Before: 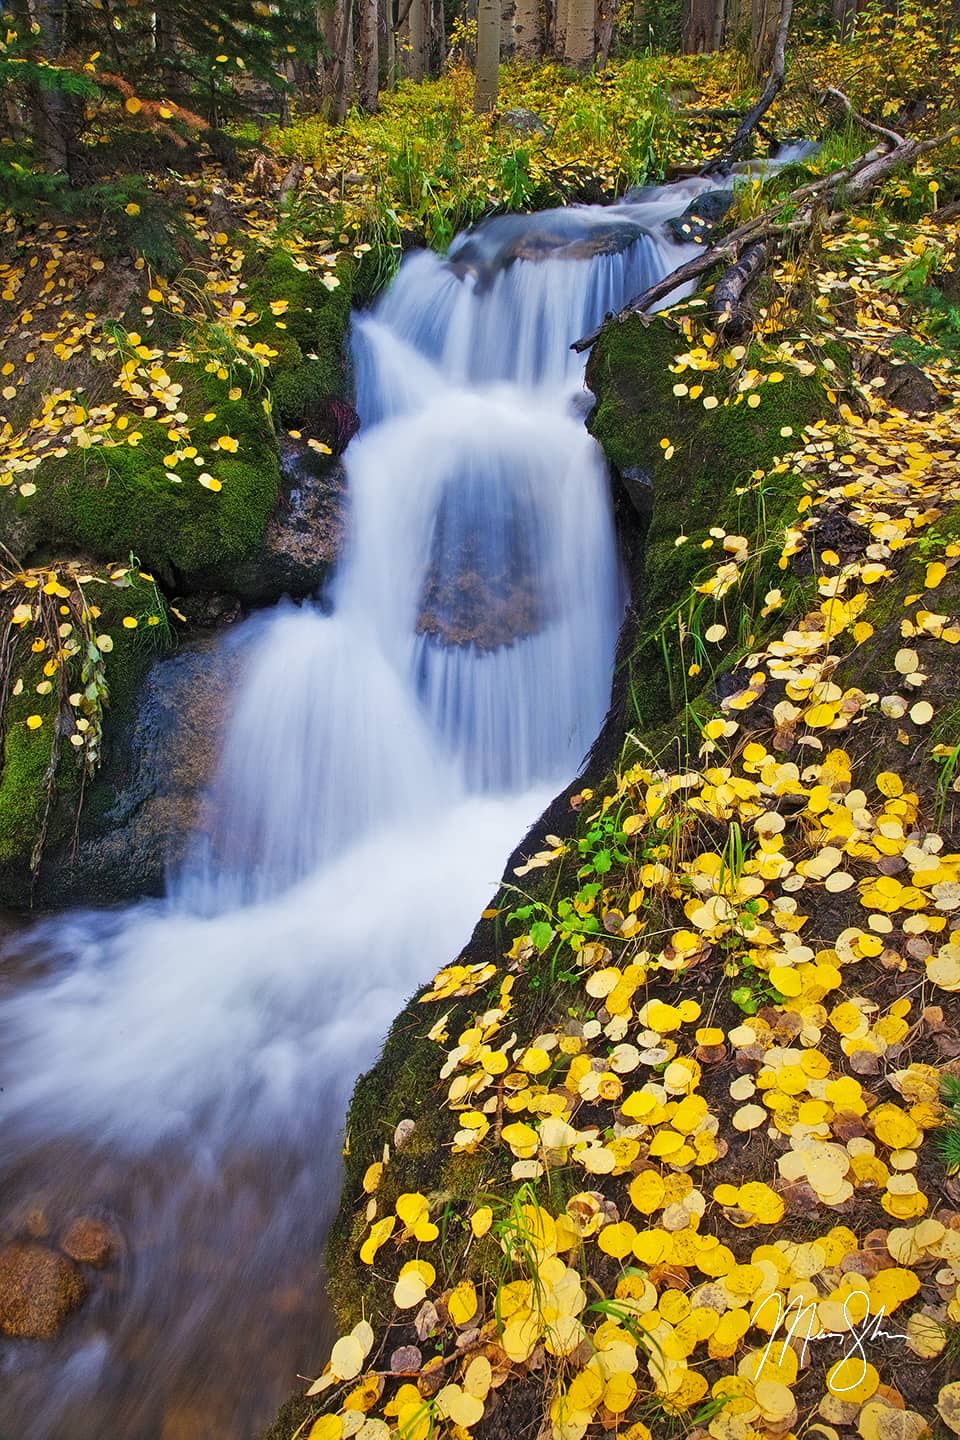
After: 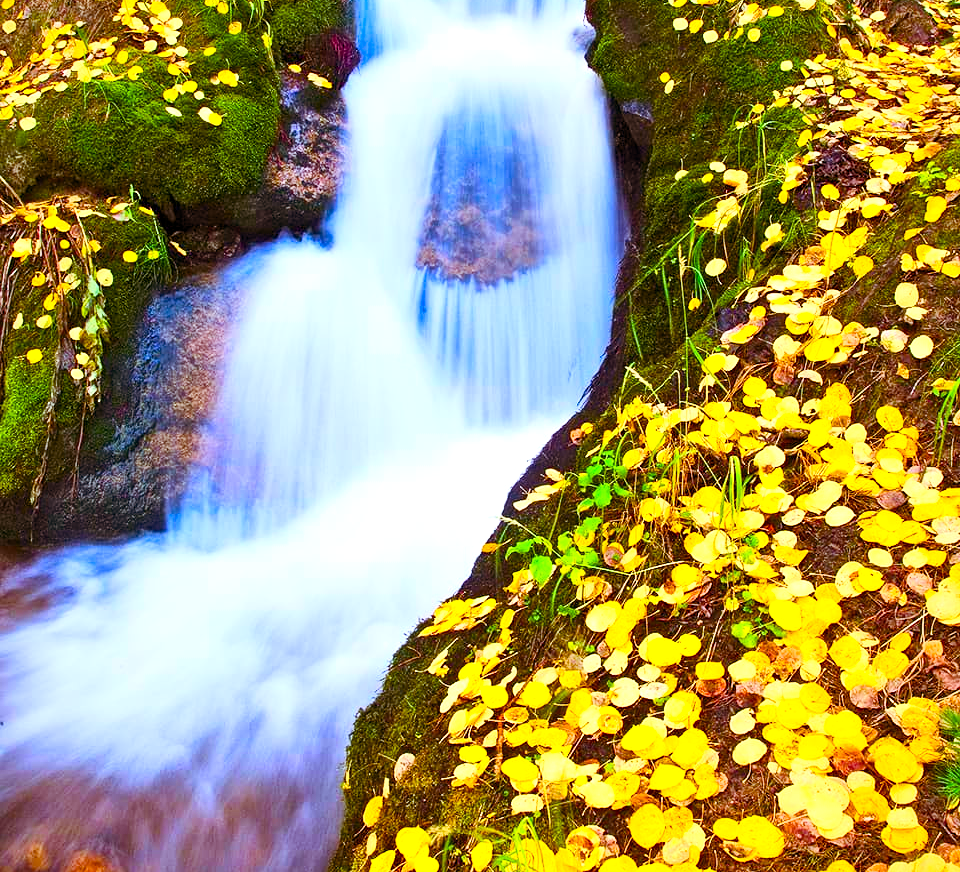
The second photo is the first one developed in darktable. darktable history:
exposure: black level correction 0, exposure 0.701 EV, compensate highlight preservation false
contrast brightness saturation: contrast 0.235, brightness 0.114, saturation 0.289
crop and rotate: top 25.45%, bottom 13.942%
color balance rgb: shadows lift › chroma 9.782%, shadows lift › hue 43.73°, global offset › luminance -0.248%, linear chroma grading › global chroma 15.578%, perceptual saturation grading › global saturation 0.851%, perceptual saturation grading › highlights -17.591%, perceptual saturation grading › mid-tones 33.145%, perceptual saturation grading › shadows 50.411%, global vibrance 20%
